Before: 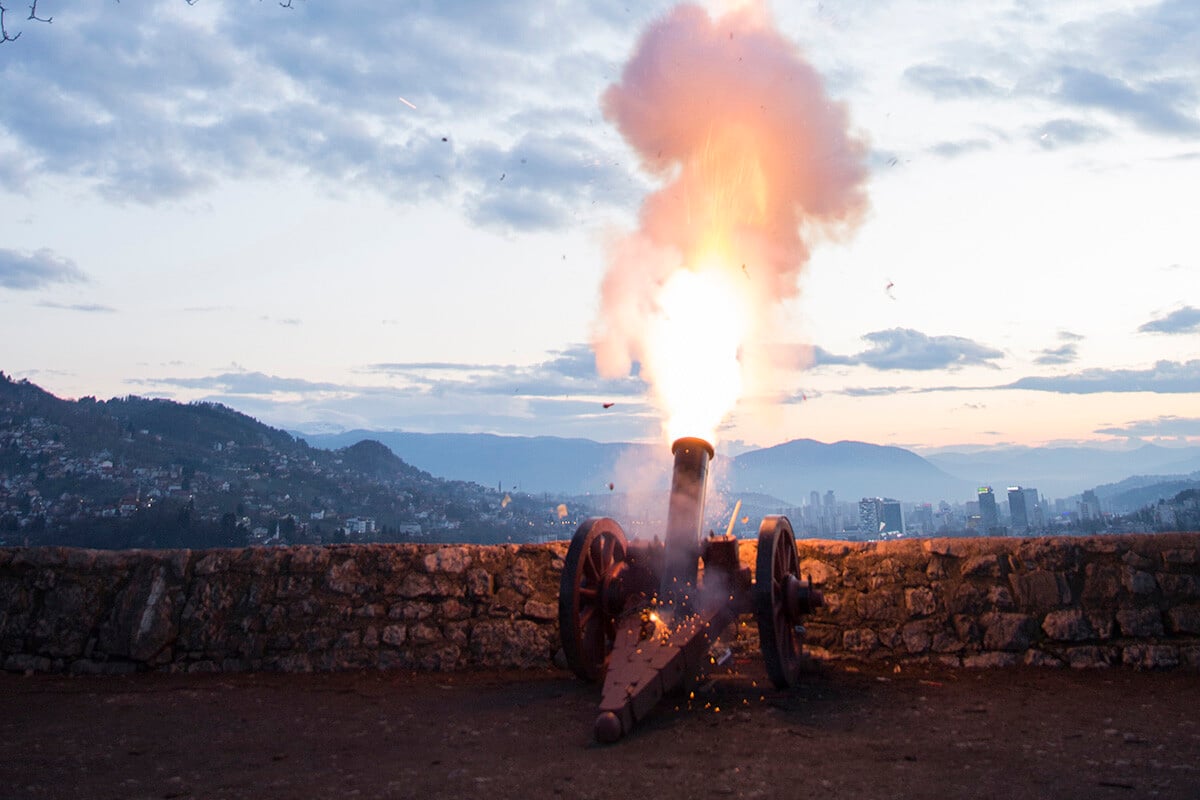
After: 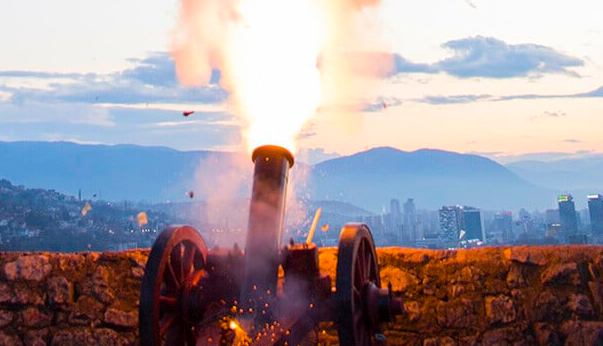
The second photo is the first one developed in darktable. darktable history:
color balance rgb: linear chroma grading › global chroma 15%, perceptual saturation grading › global saturation 30%
crop: left 35.03%, top 36.625%, right 14.663%, bottom 20.057%
